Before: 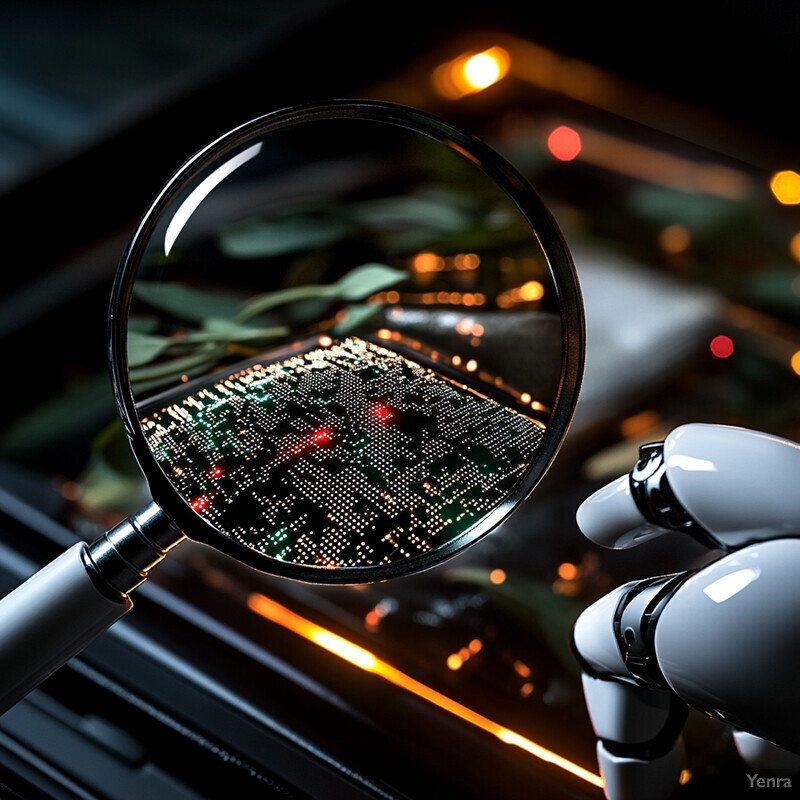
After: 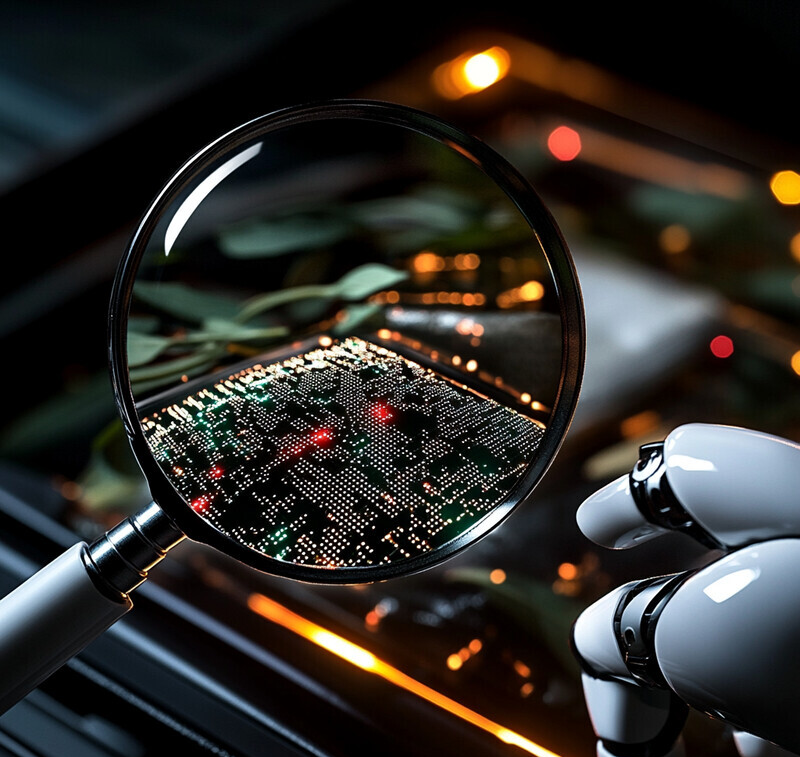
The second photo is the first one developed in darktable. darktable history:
crop and rotate: top 0.002%, bottom 5.286%
